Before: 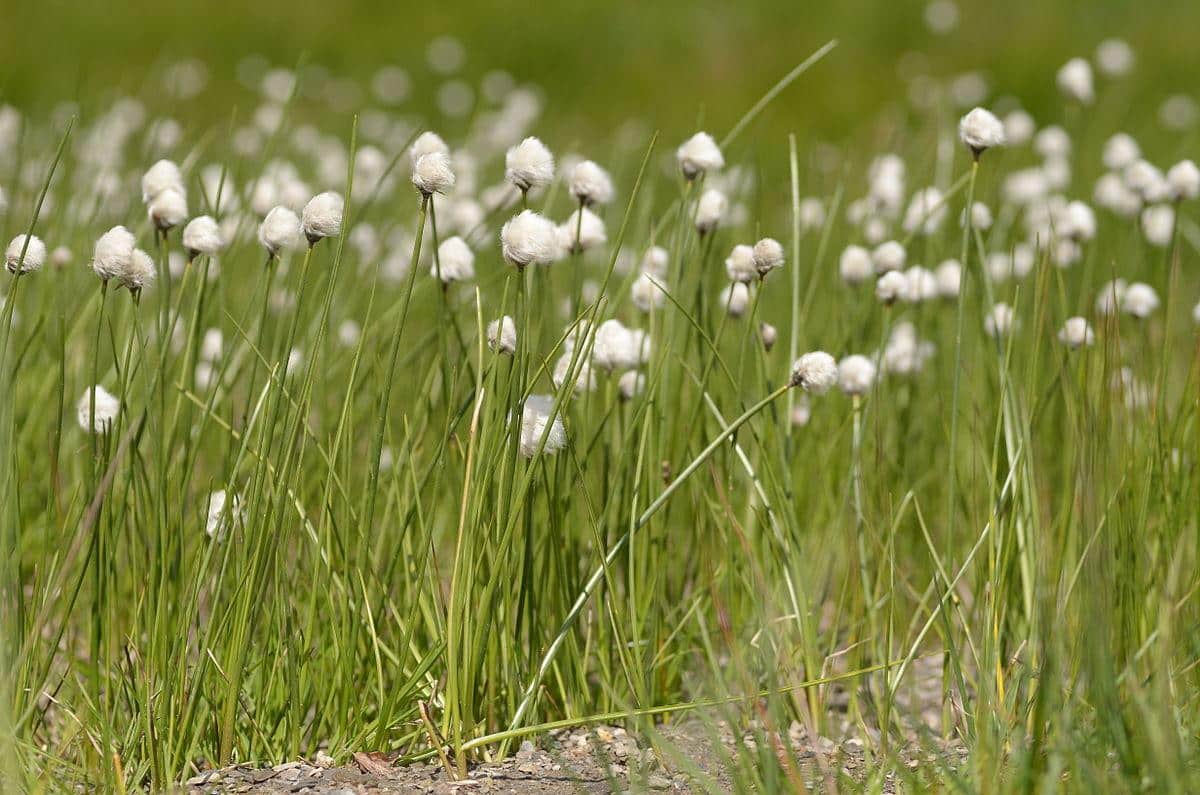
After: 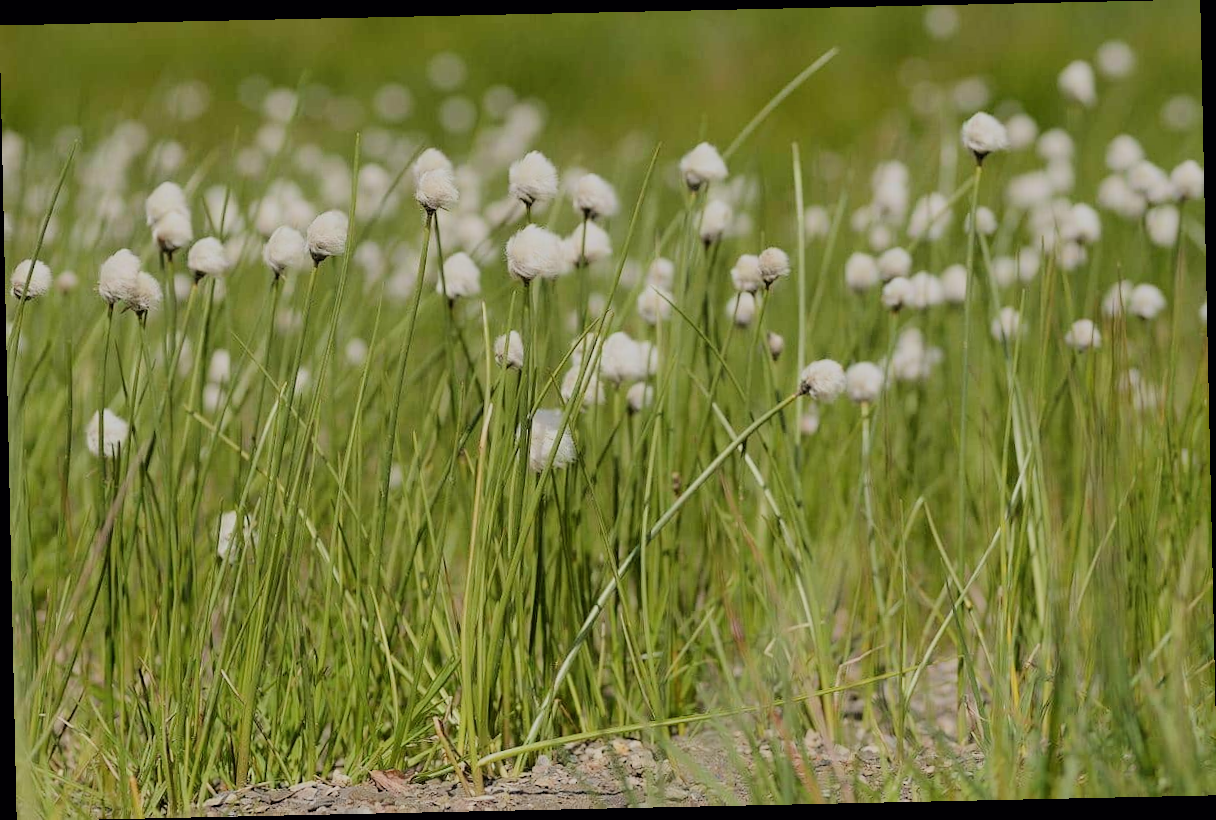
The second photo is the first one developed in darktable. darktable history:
filmic rgb: black relative exposure -6.15 EV, white relative exposure 6.96 EV, hardness 2.23, color science v6 (2022)
rotate and perspective: rotation -1.24°, automatic cropping off
color balance rgb: perceptual saturation grading › global saturation -1%
